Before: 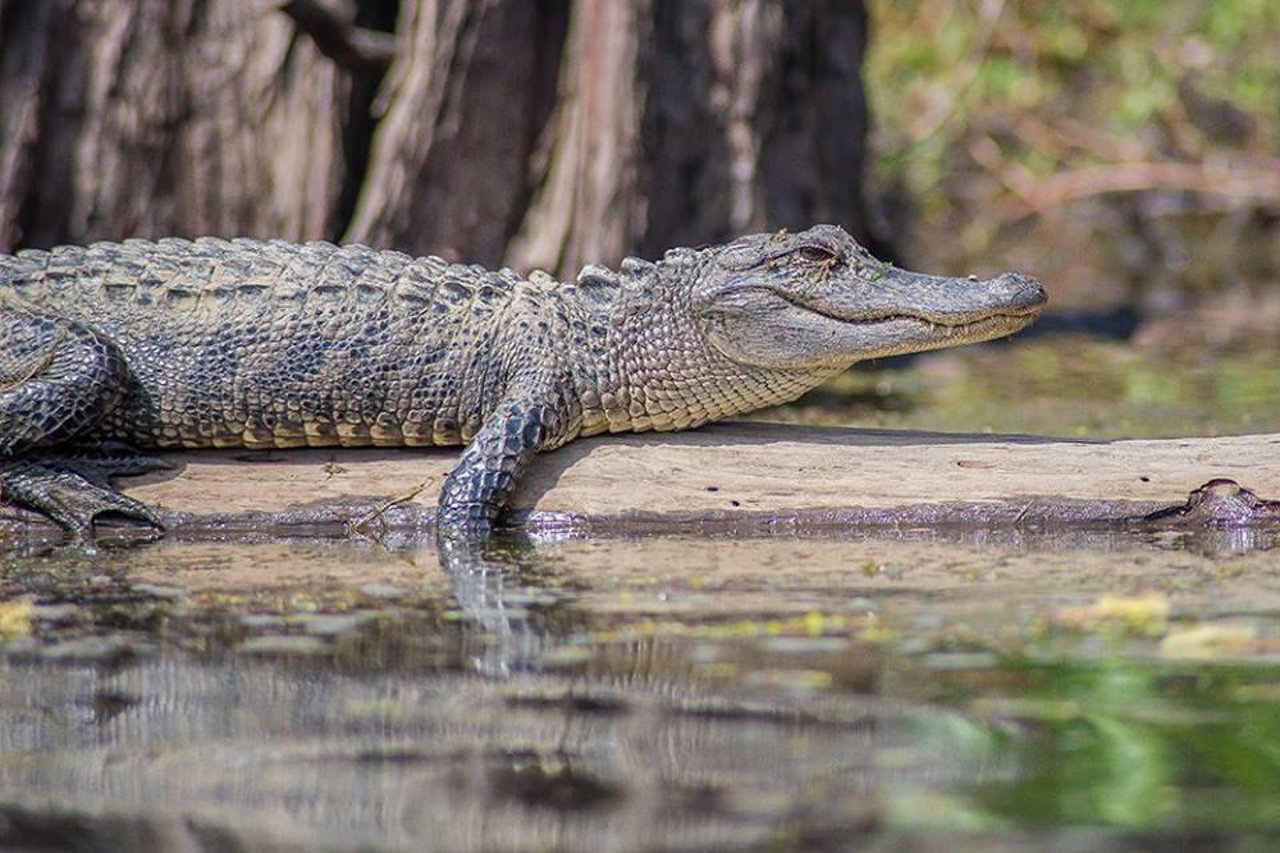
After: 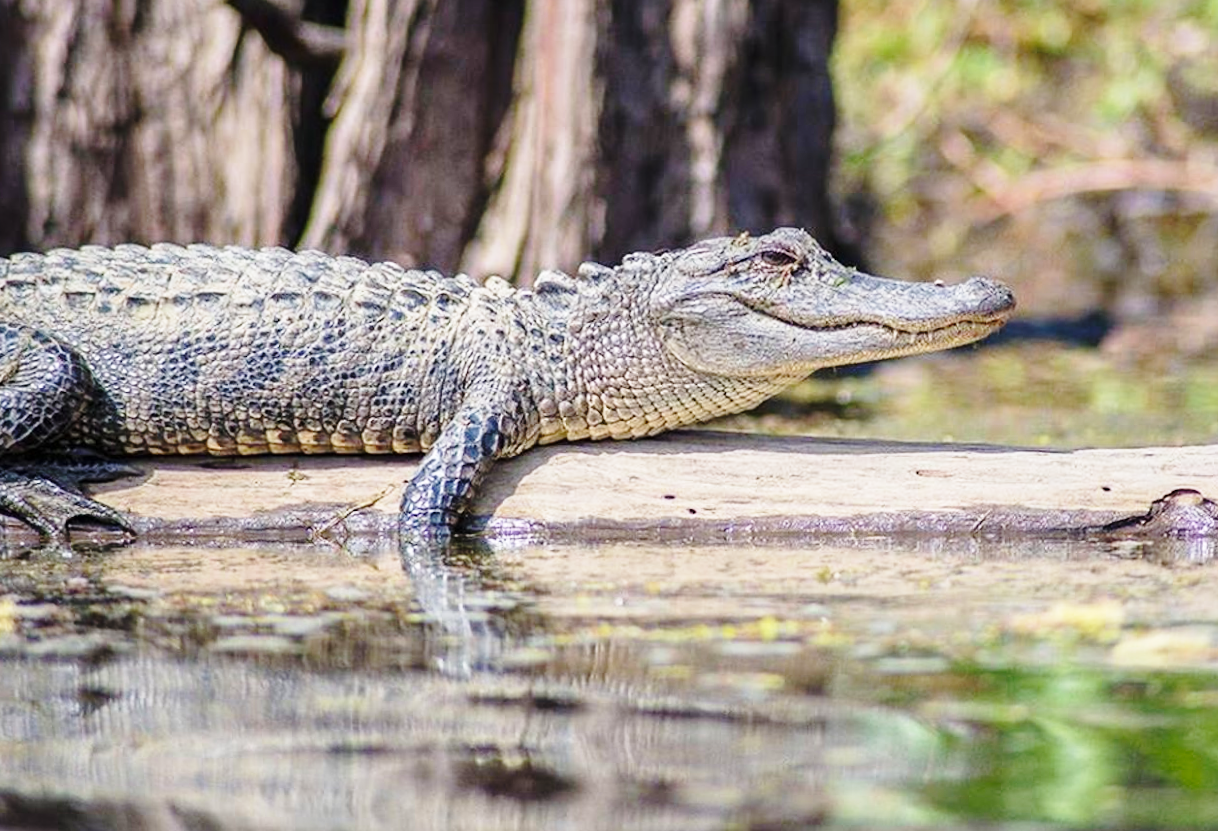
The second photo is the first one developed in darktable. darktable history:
base curve: curves: ch0 [(0, 0) (0.028, 0.03) (0.121, 0.232) (0.46, 0.748) (0.859, 0.968) (1, 1)], preserve colors none
rotate and perspective: rotation 0.074°, lens shift (vertical) 0.096, lens shift (horizontal) -0.041, crop left 0.043, crop right 0.952, crop top 0.024, crop bottom 0.979
